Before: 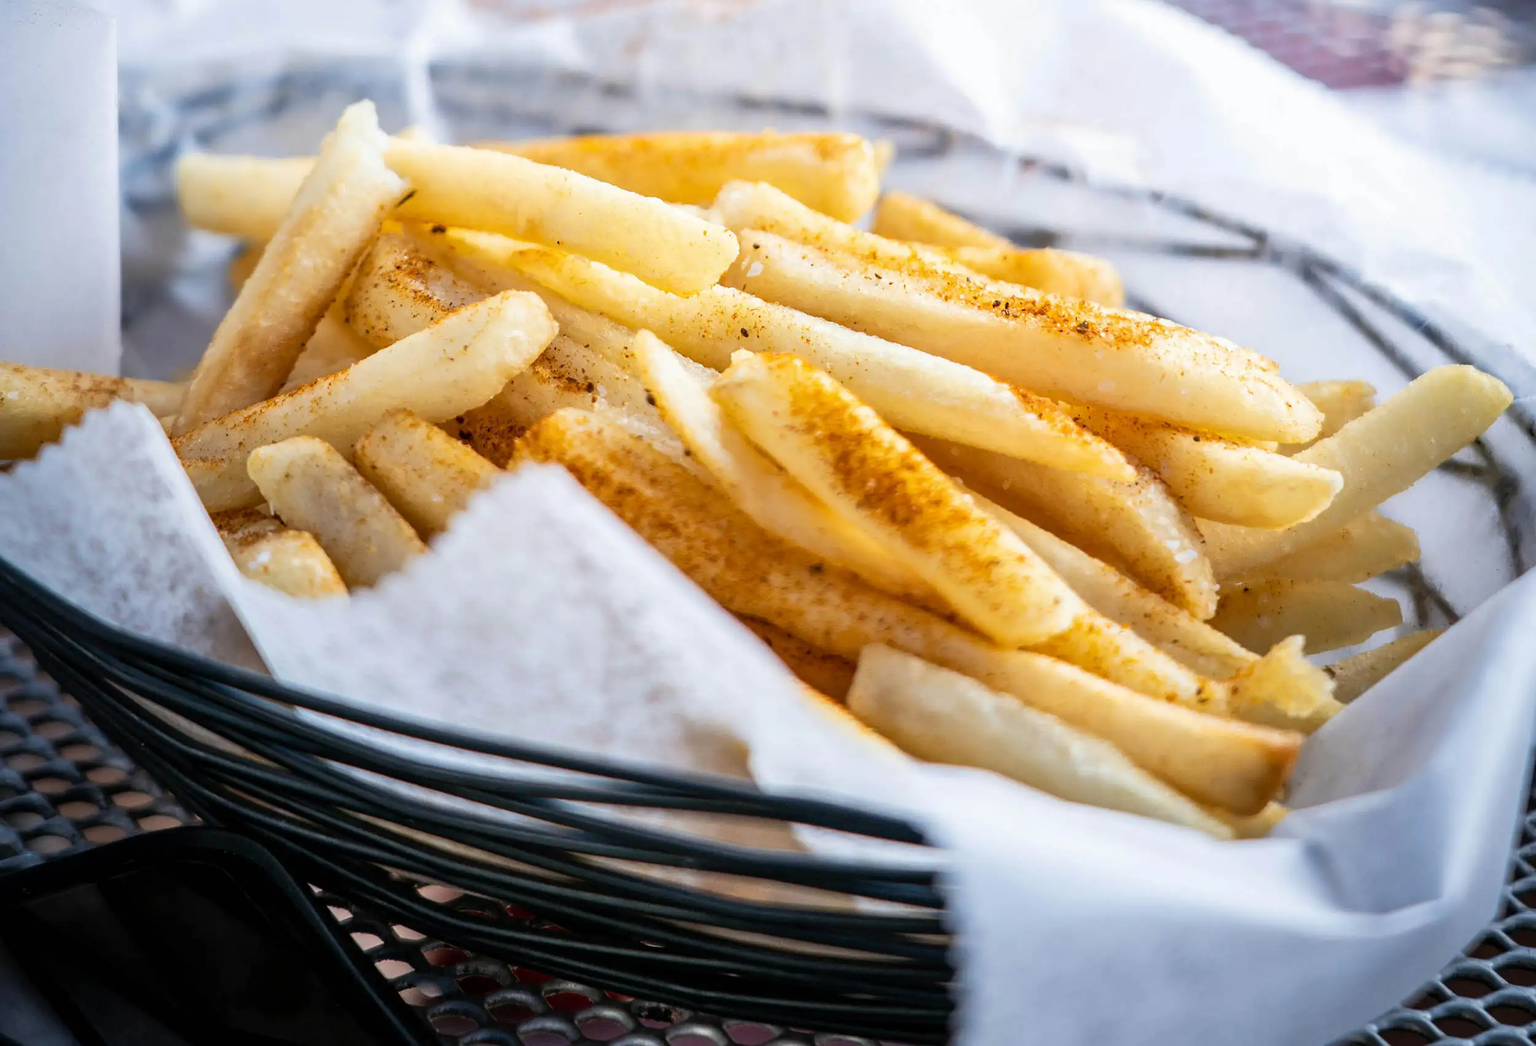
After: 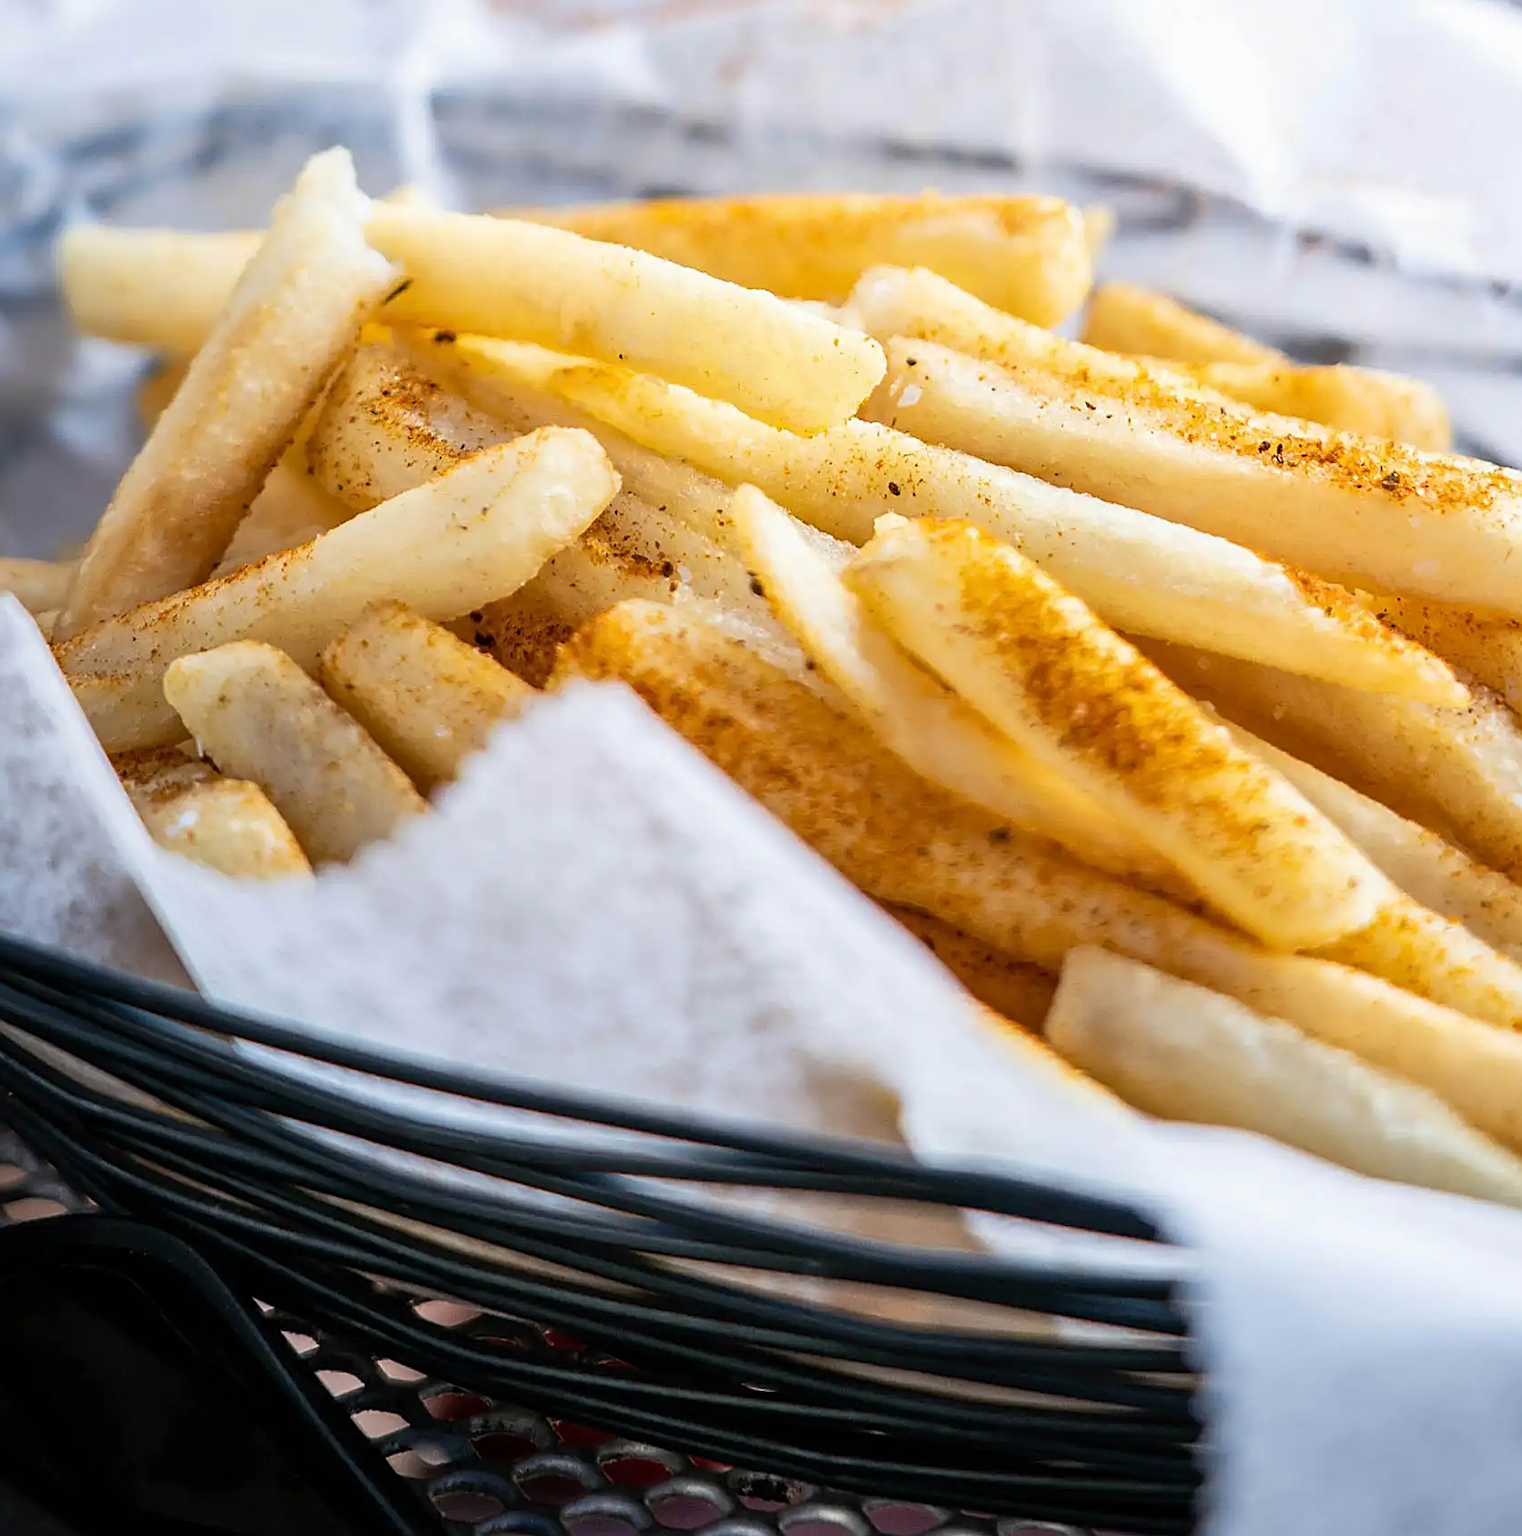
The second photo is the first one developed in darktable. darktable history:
crop and rotate: left 8.87%, right 23.621%
sharpen: on, module defaults
